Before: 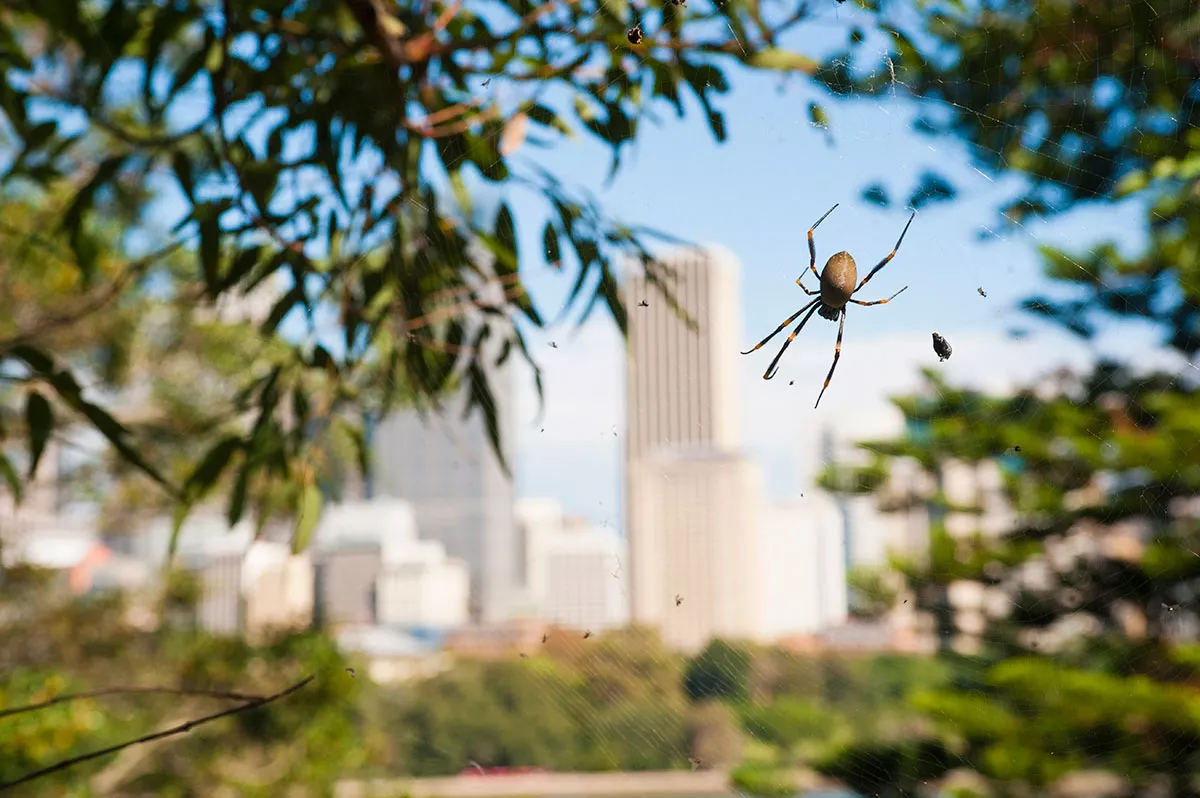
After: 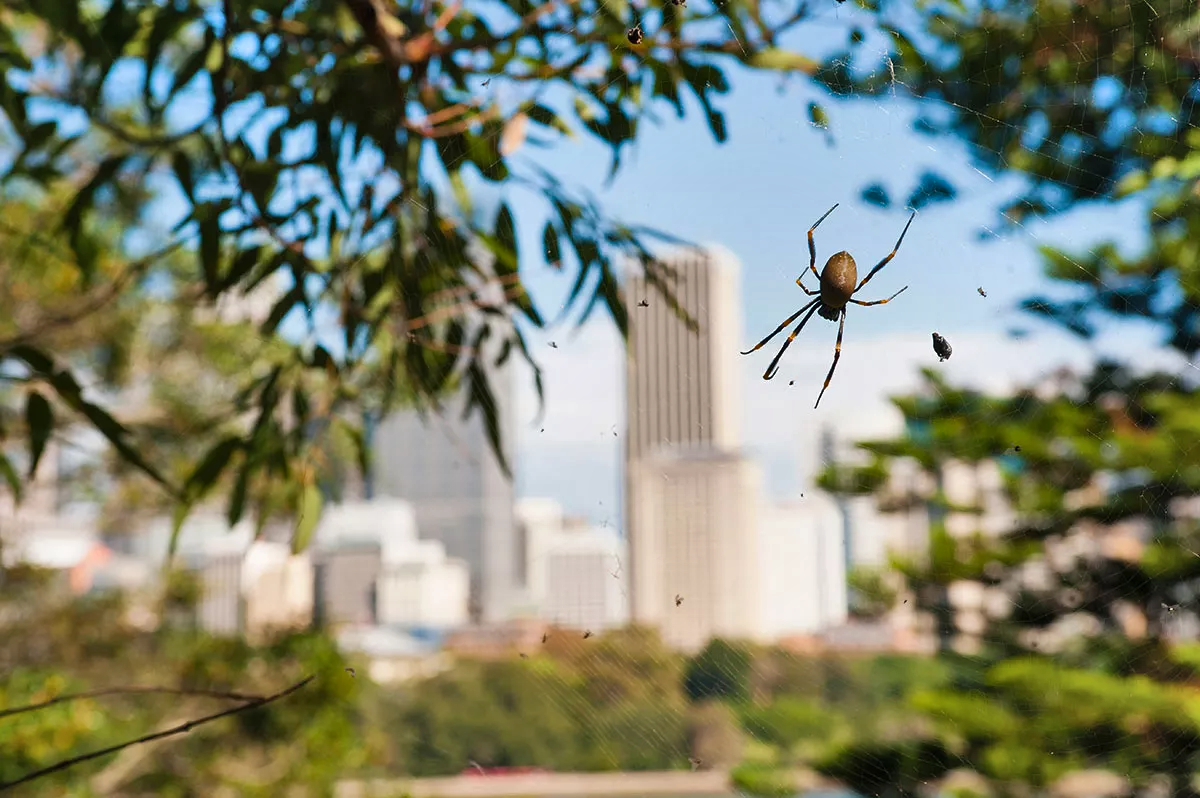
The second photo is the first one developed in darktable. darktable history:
shadows and highlights: shadows 75, highlights -60.85, soften with gaussian
white balance: emerald 1
